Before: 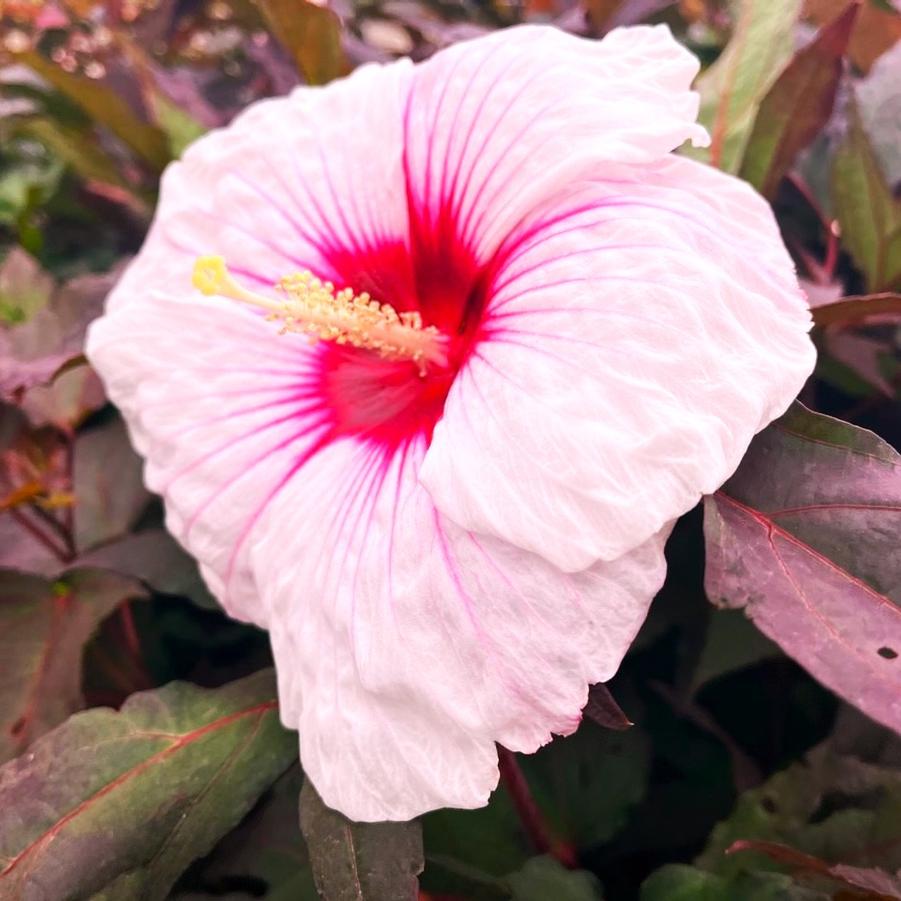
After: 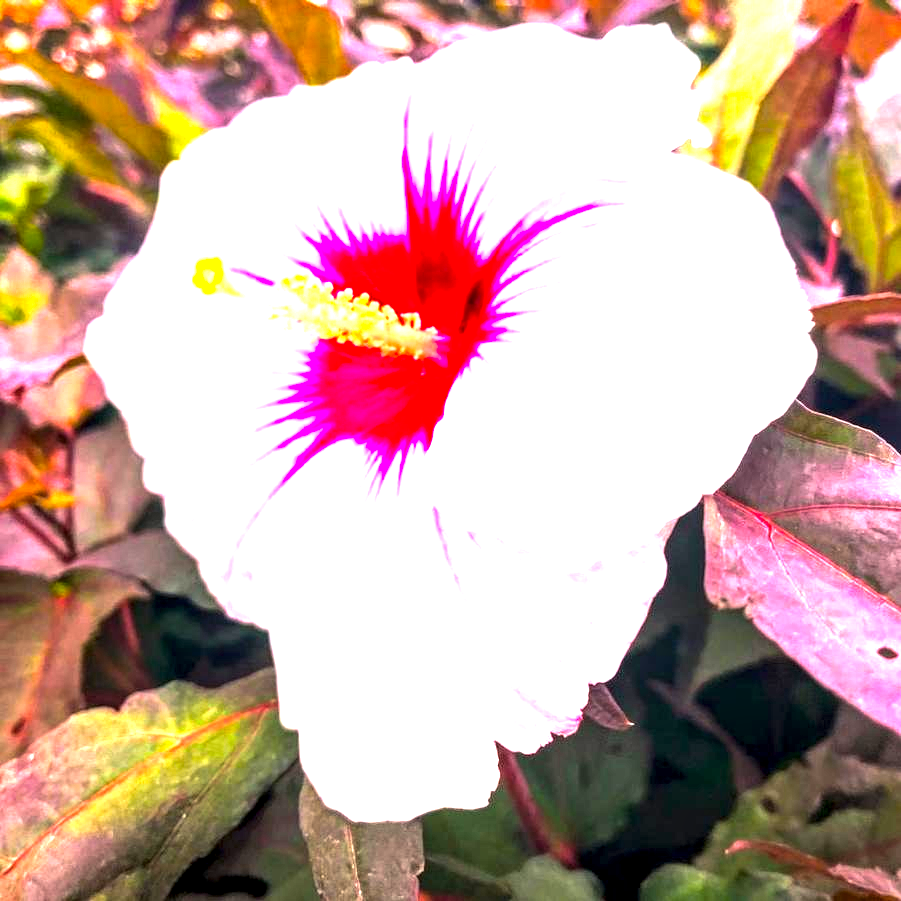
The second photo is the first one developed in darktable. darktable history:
color balance rgb: linear chroma grading › shadows -39.39%, linear chroma grading › highlights 39.502%, linear chroma grading › global chroma 45.611%, linear chroma grading › mid-tones -29.893%, perceptual saturation grading › global saturation -0.048%, global vibrance 20%
local contrast: highlights 63%, shadows 54%, detail 169%, midtone range 0.507
exposure: black level correction 0, exposure 1.408 EV, compensate exposure bias true, compensate highlight preservation false
